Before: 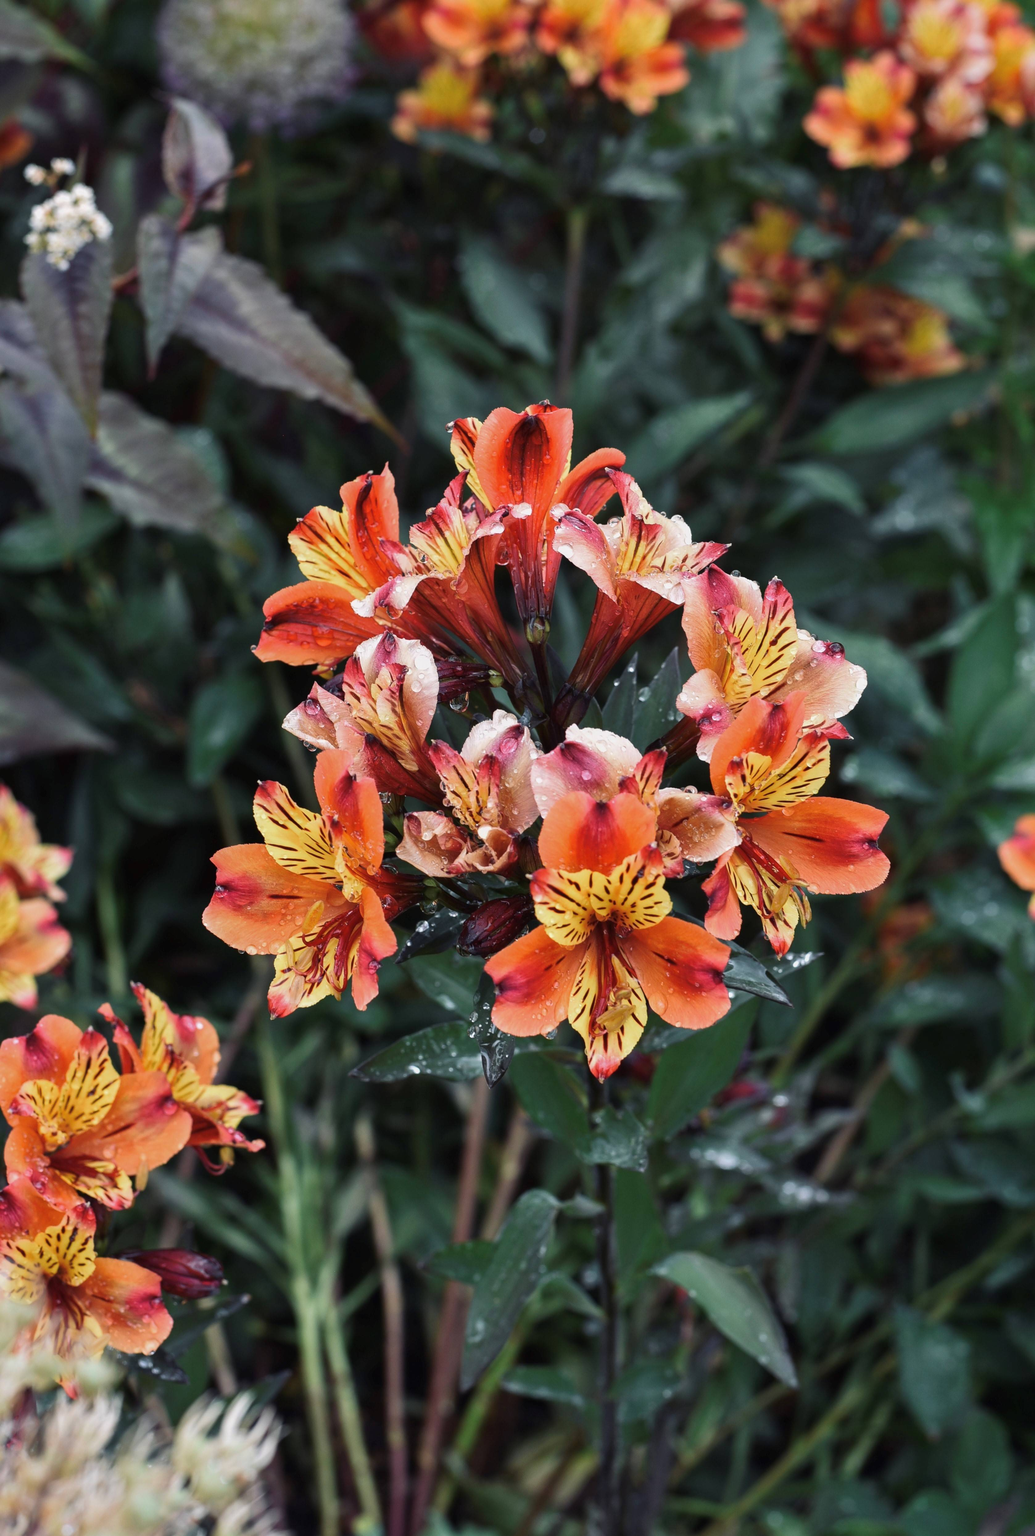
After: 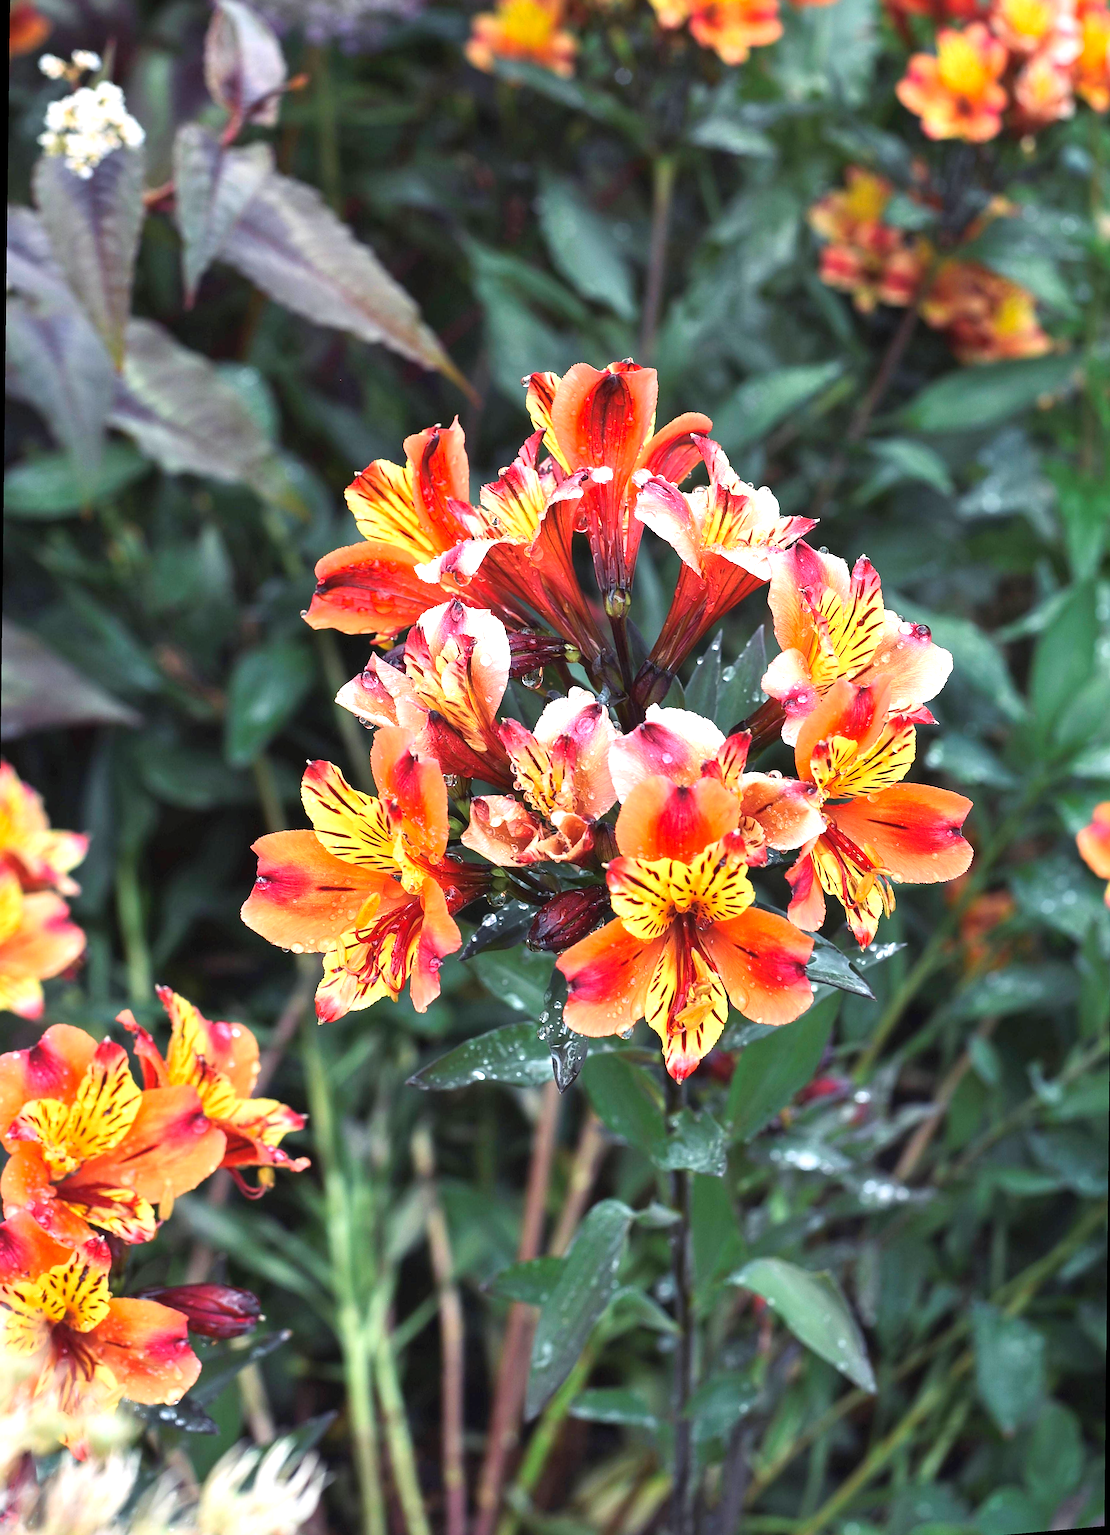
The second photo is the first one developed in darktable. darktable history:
exposure: exposure 1 EV, compensate highlight preservation false
rotate and perspective: rotation 0.679°, lens shift (horizontal) 0.136, crop left 0.009, crop right 0.991, crop top 0.078, crop bottom 0.95
contrast brightness saturation: contrast 0.07, brightness 0.08, saturation 0.18
sharpen: on, module defaults
